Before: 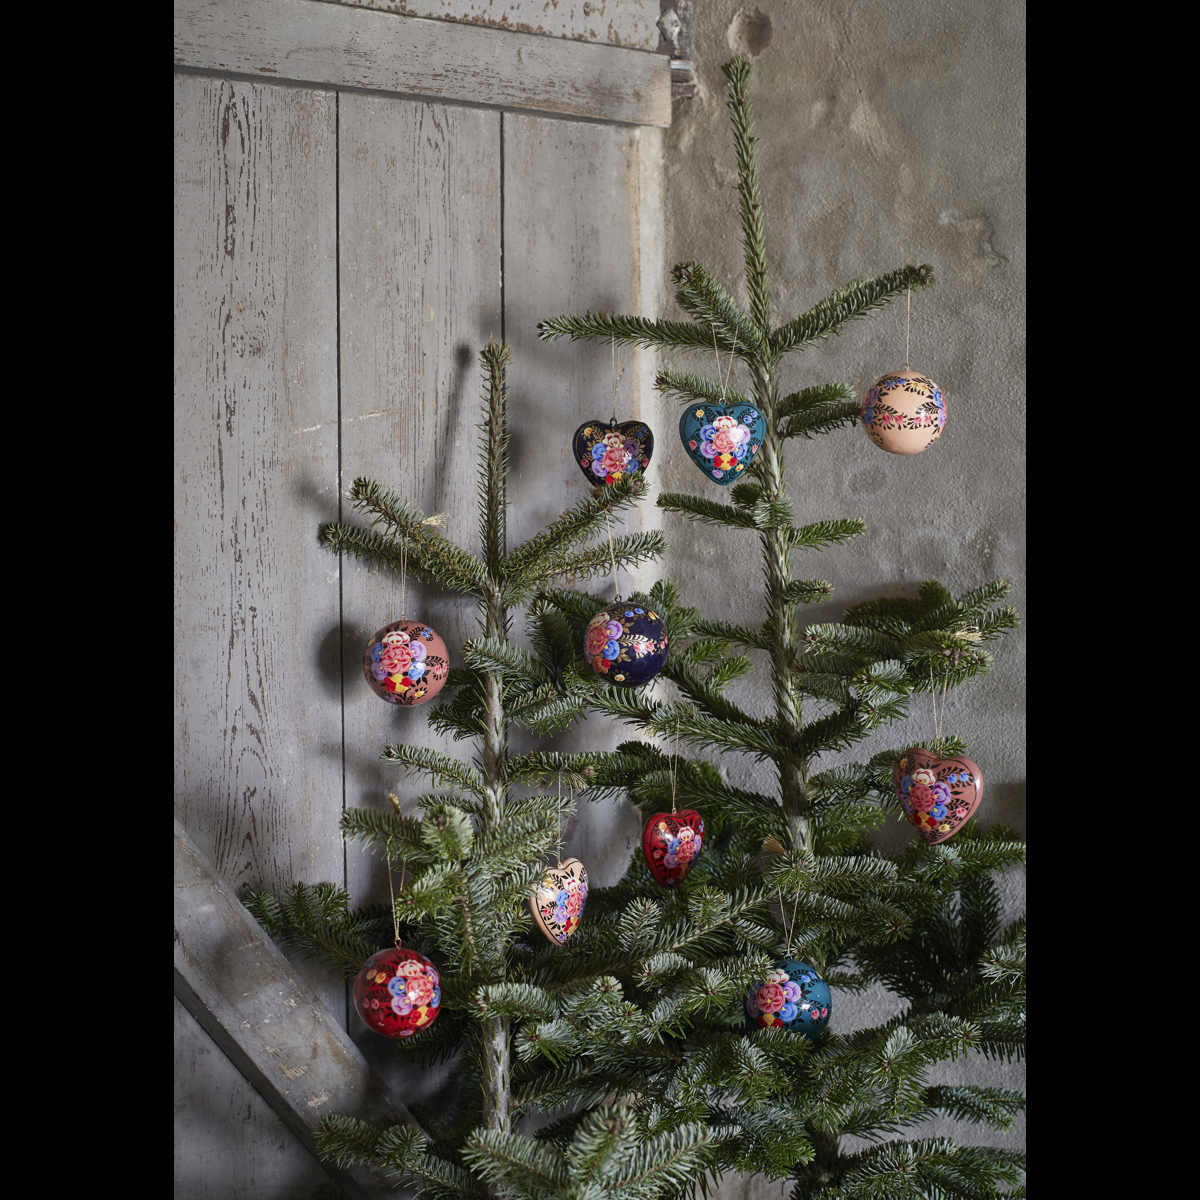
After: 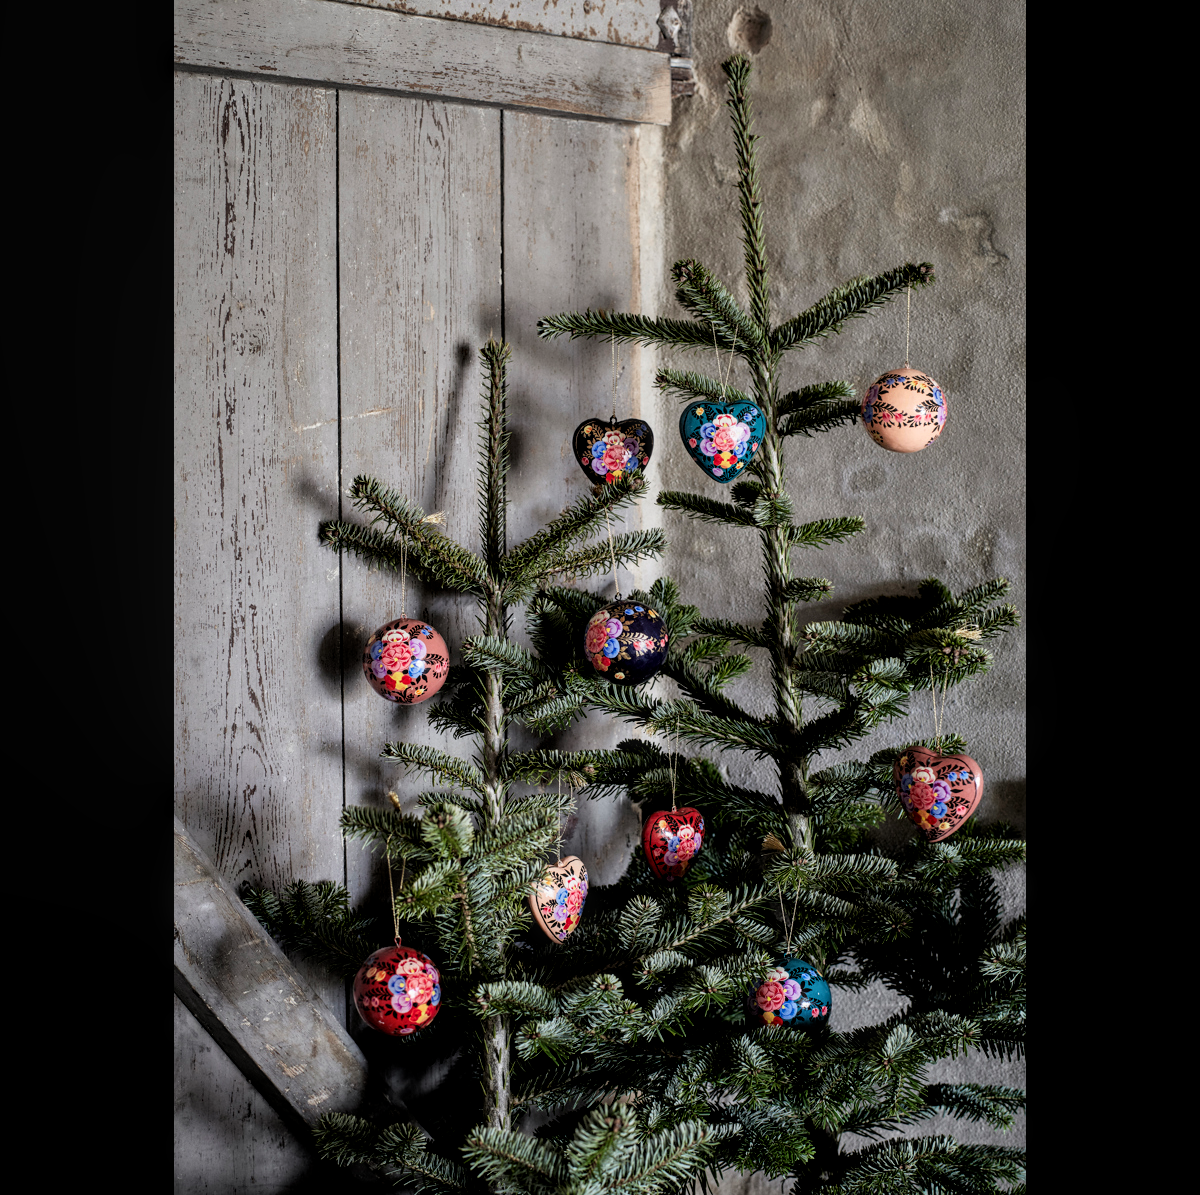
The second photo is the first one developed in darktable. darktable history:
filmic rgb: black relative exposure -4.9 EV, white relative exposure 2.82 EV, hardness 3.7, iterations of high-quality reconstruction 0
crop: top 0.184%, bottom 0.191%
local contrast: on, module defaults
contrast brightness saturation: contrast 0.098, brightness 0.014, saturation 0.019
